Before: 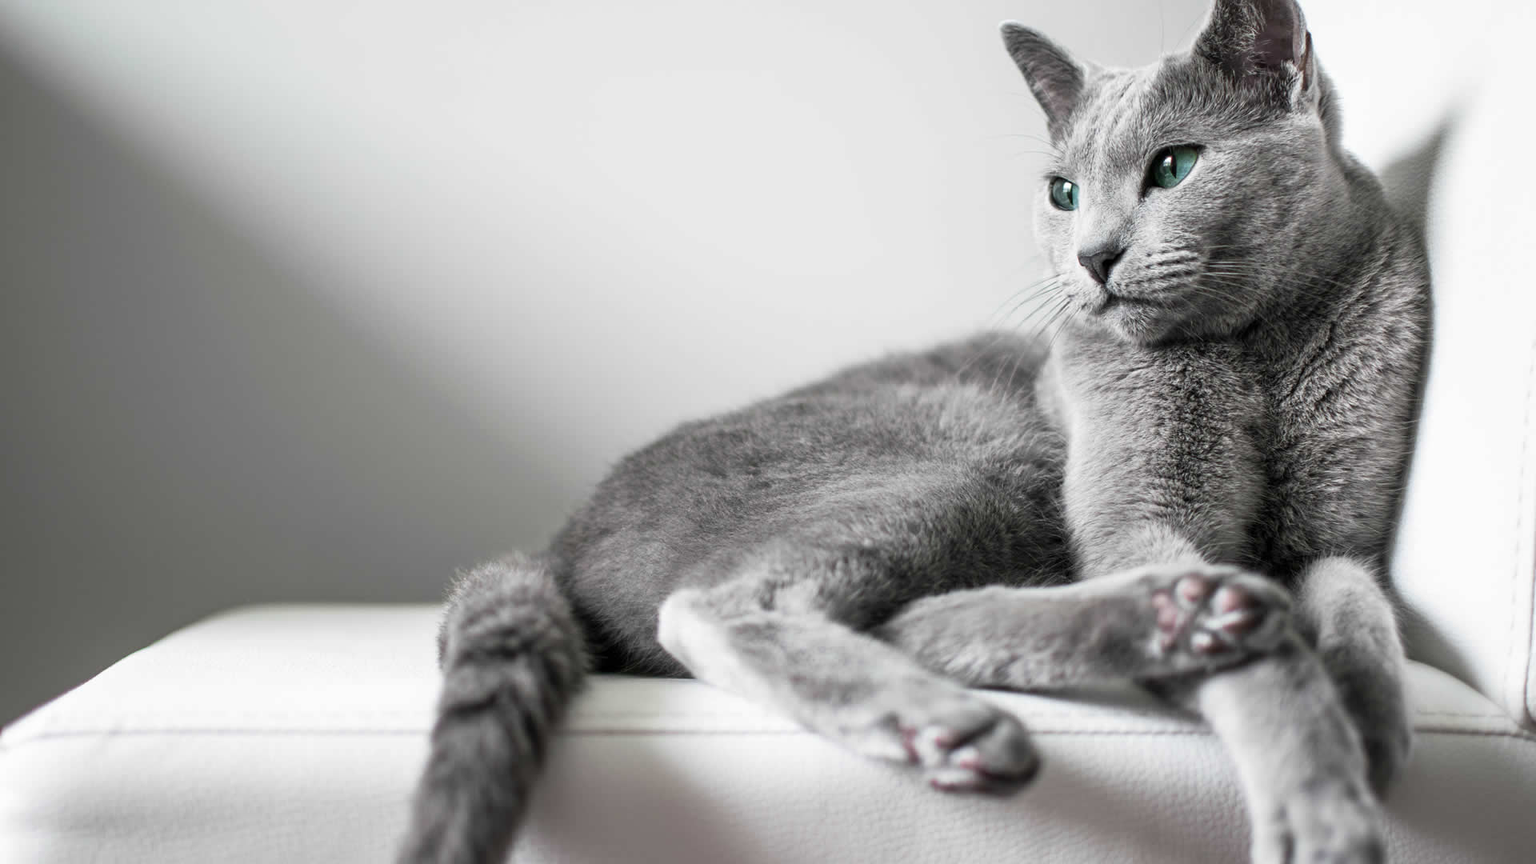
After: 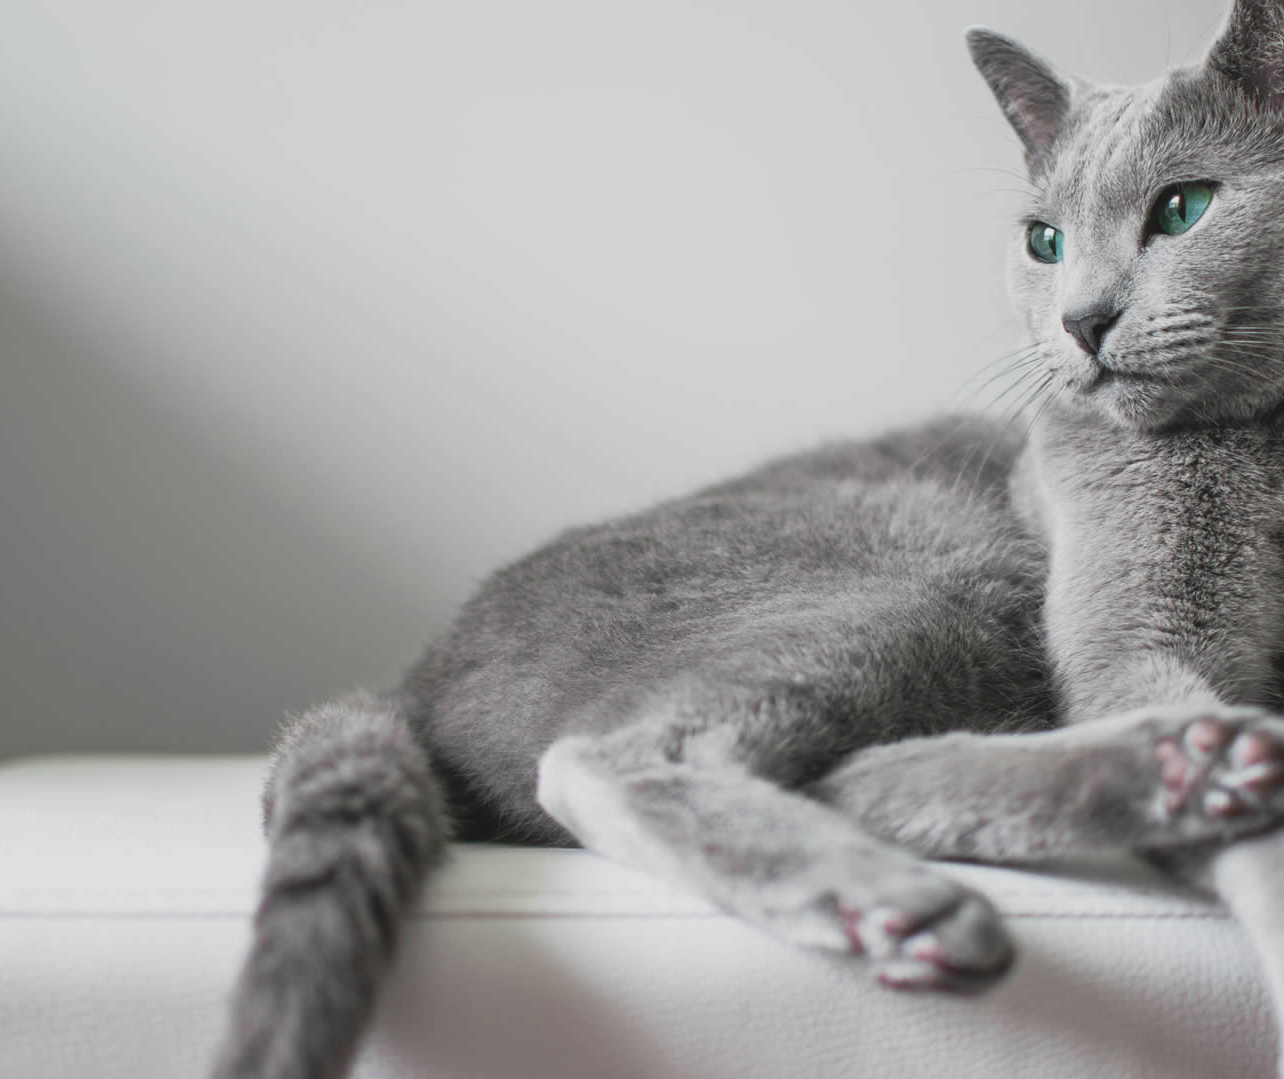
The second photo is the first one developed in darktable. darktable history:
crop and rotate: left 14.849%, right 18.24%
contrast brightness saturation: contrast -0.191, saturation 0.187
